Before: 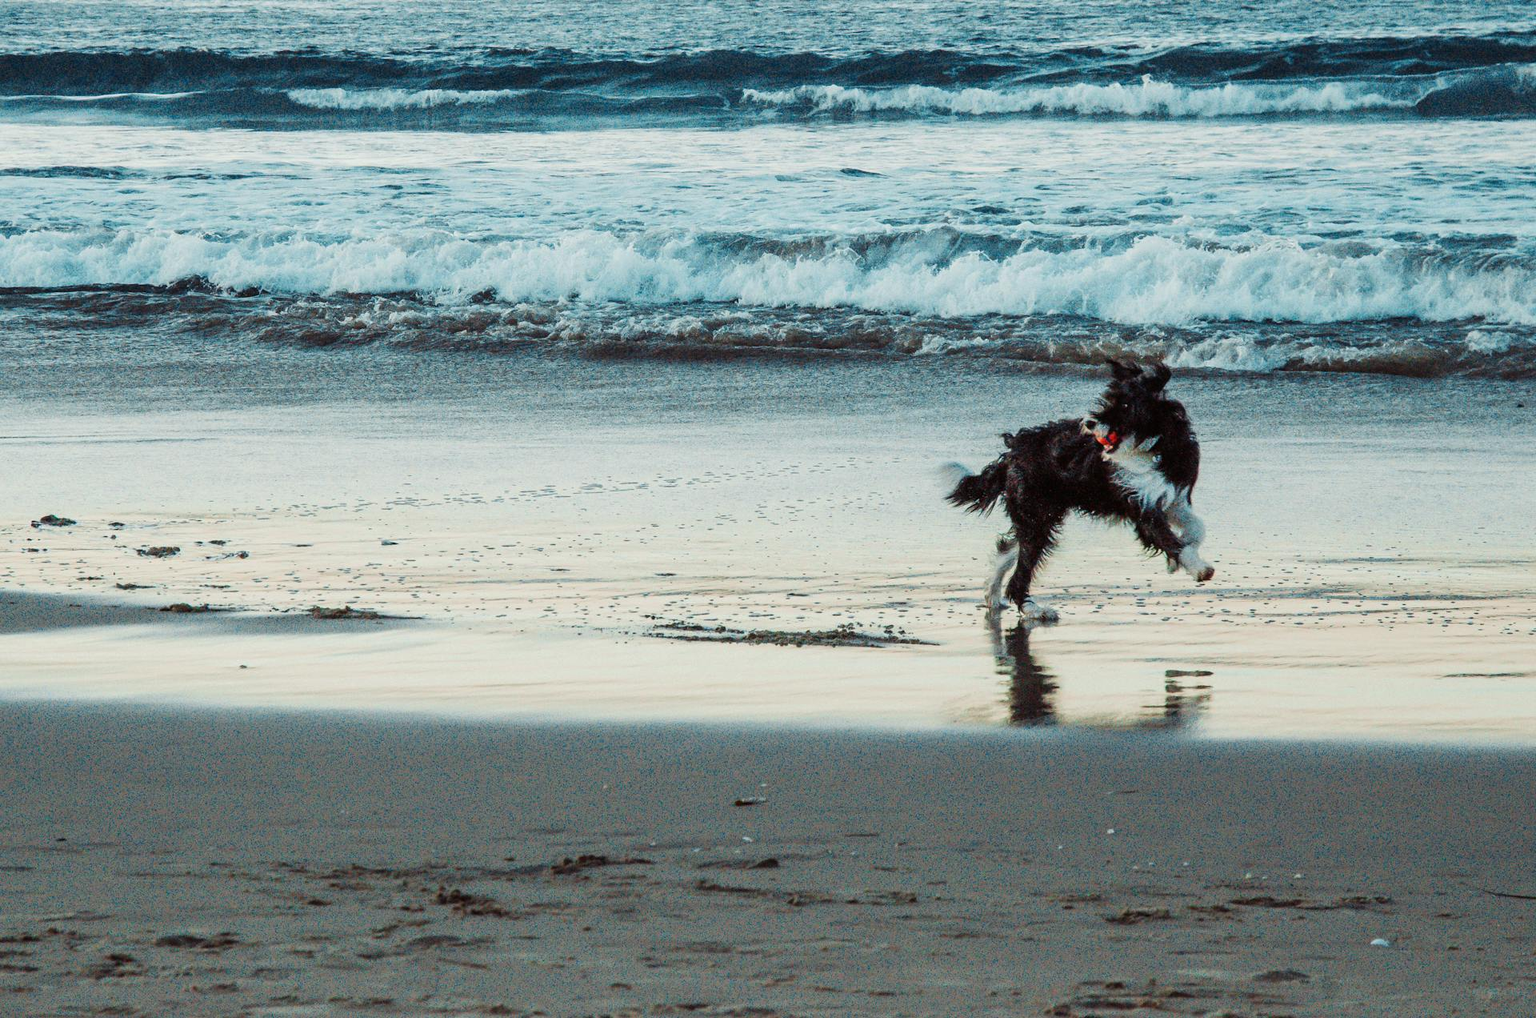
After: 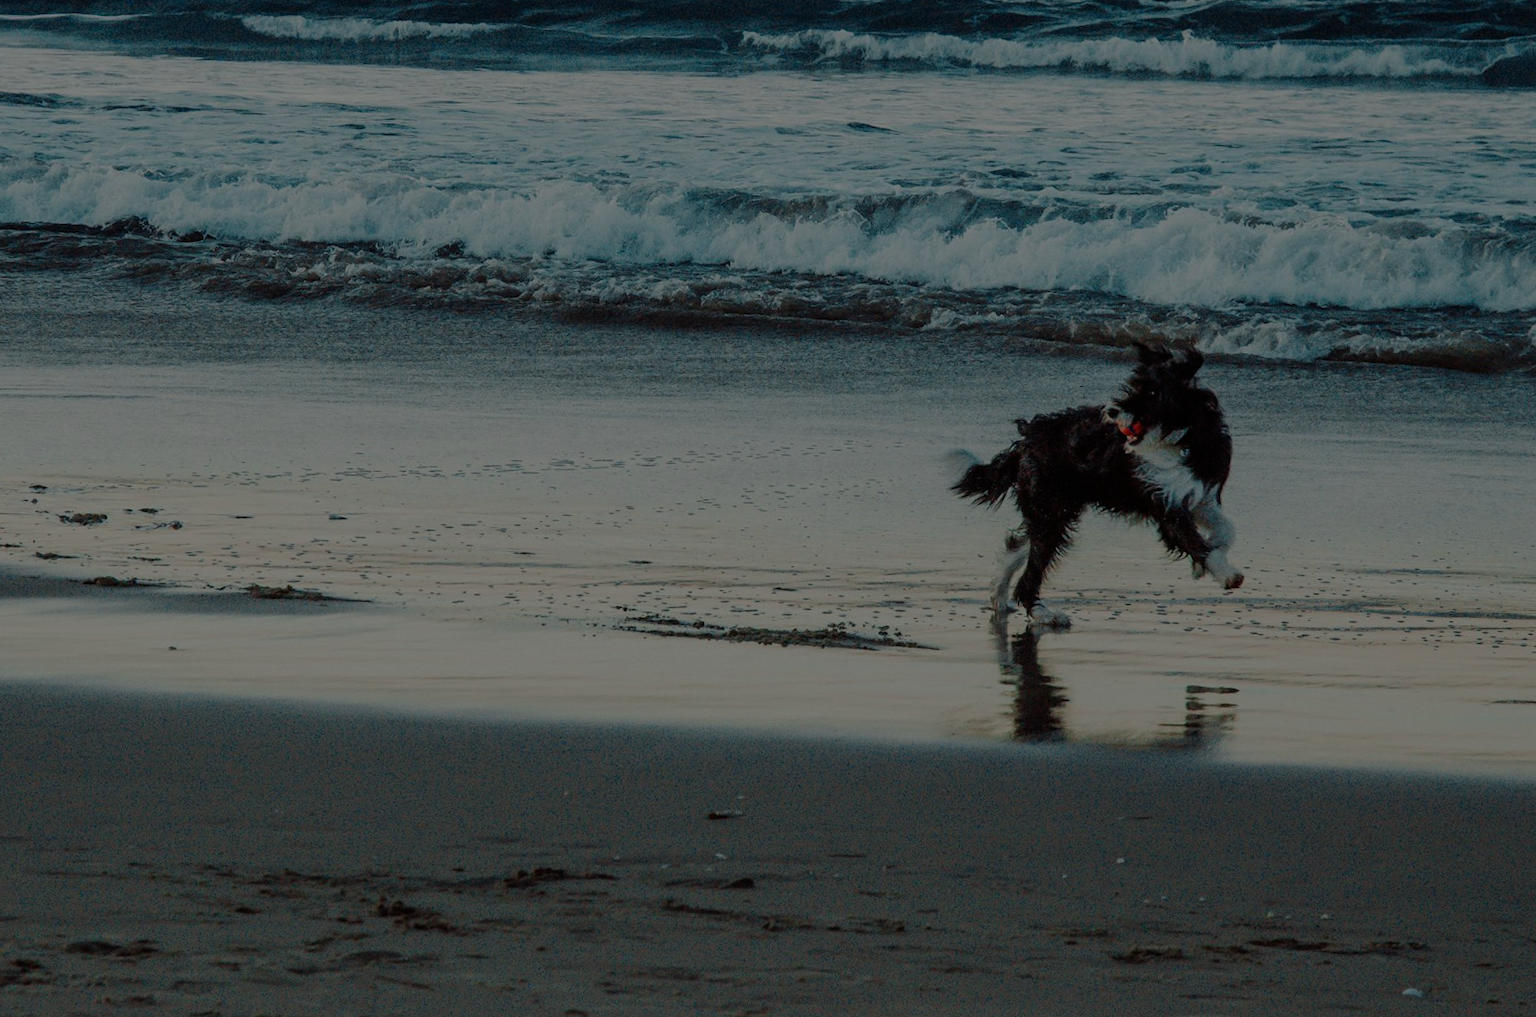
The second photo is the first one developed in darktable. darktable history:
crop and rotate: angle -1.88°, left 3.149%, top 3.814%, right 1.501%, bottom 0.764%
exposure: exposure -1.965 EV, compensate highlight preservation false
